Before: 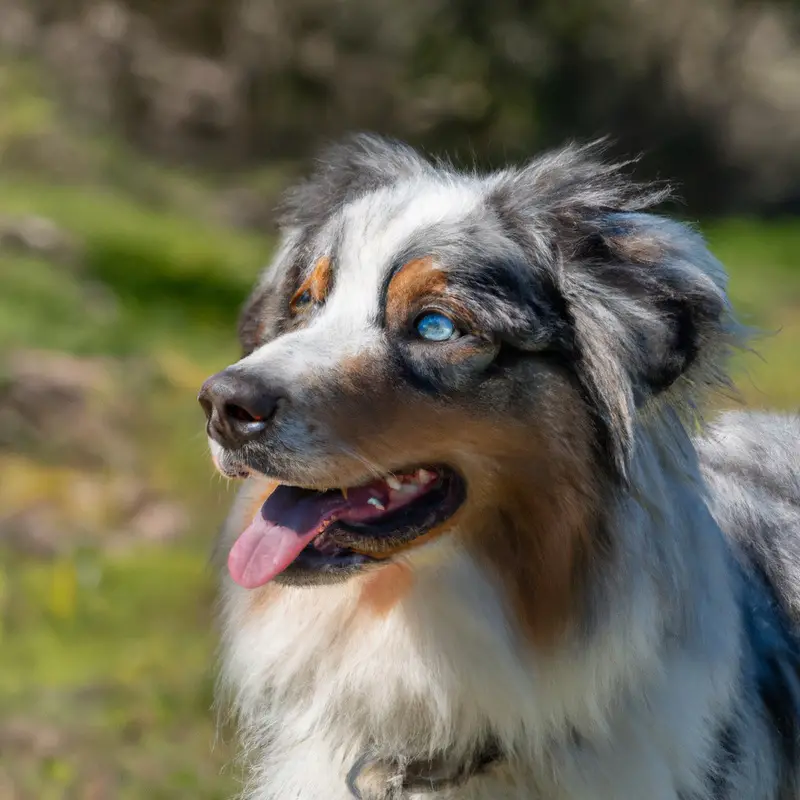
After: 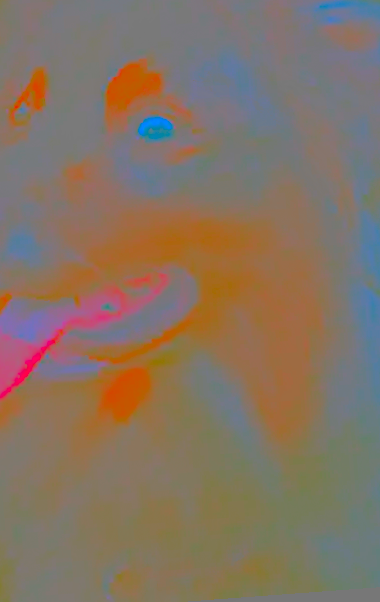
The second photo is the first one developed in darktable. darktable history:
fill light: exposure -0.73 EV, center 0.69, width 2.2
rotate and perspective: rotation -4.25°, automatic cropping off
crop: left 35.432%, top 26.233%, right 20.145%, bottom 3.432%
levels: levels [0, 0.43, 0.984]
local contrast: mode bilateral grid, contrast 25, coarseness 60, detail 151%, midtone range 0.2
contrast brightness saturation: contrast -0.99, brightness -0.17, saturation 0.75
